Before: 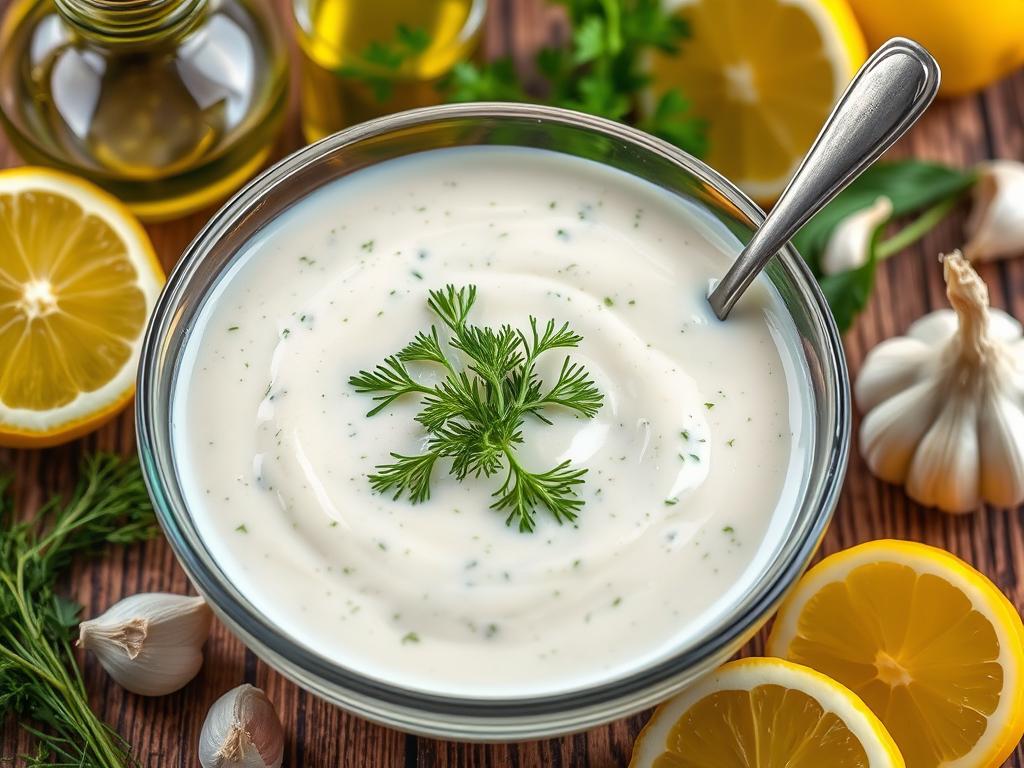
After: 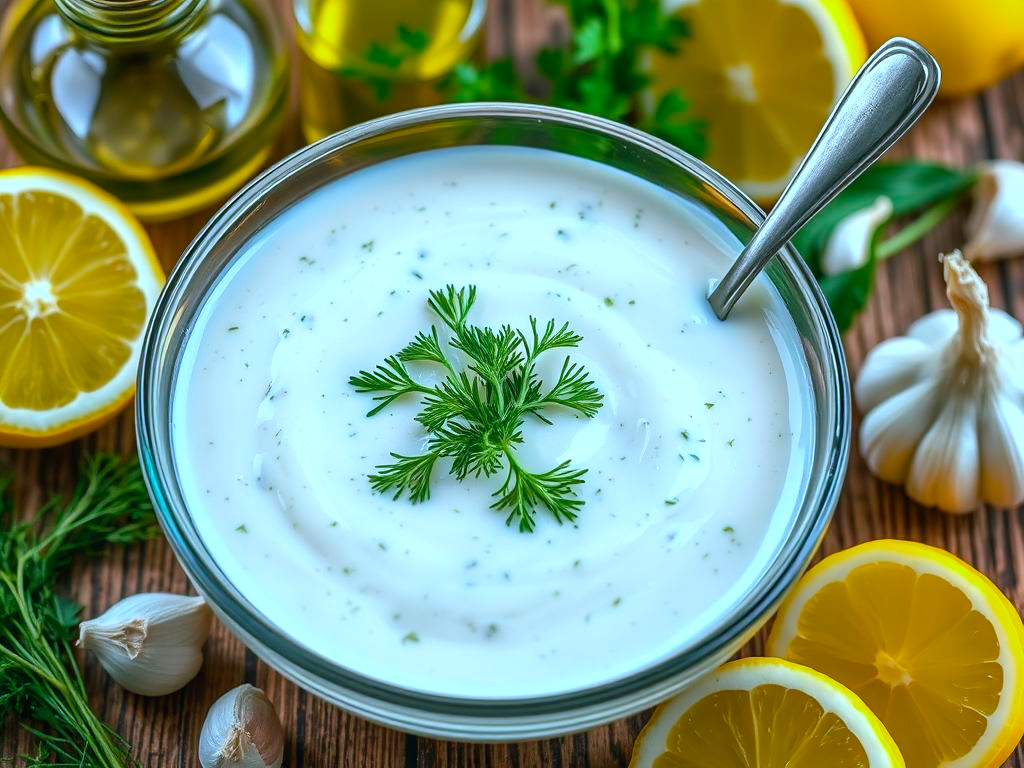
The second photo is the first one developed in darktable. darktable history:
color balance rgb: shadows lift › chroma 11.71%, shadows lift › hue 133.46°, highlights gain › chroma 4%, highlights gain › hue 200.2°, perceptual saturation grading › global saturation 18.05%
color calibration: output R [1.063, -0.012, -0.003, 0], output B [-0.079, 0.047, 1, 0], illuminant custom, x 0.389, y 0.387, temperature 3838.64 K
